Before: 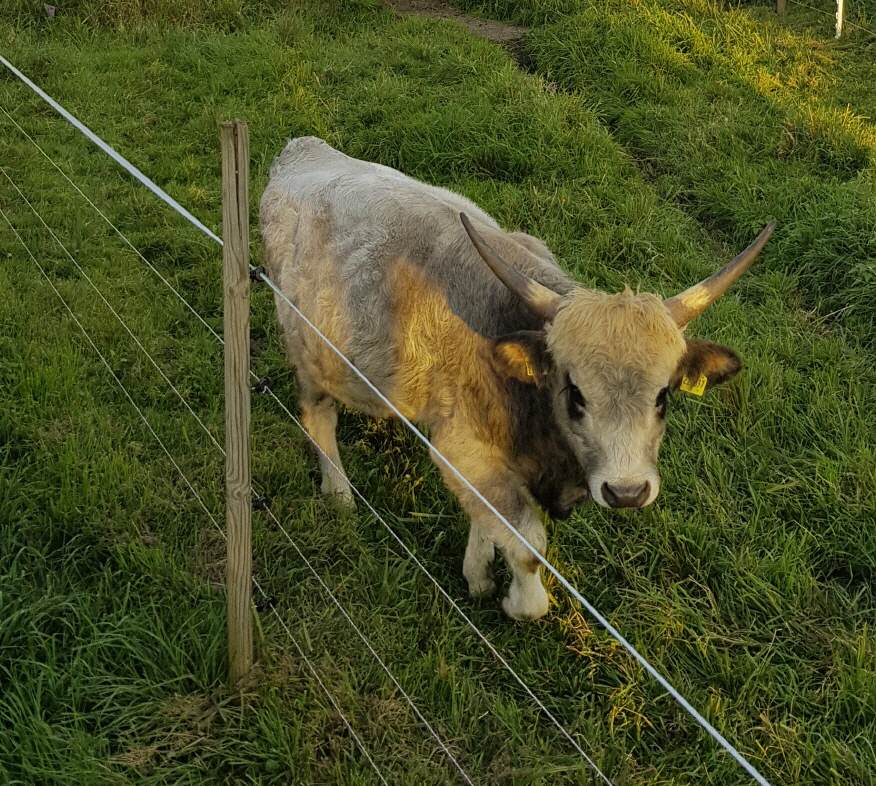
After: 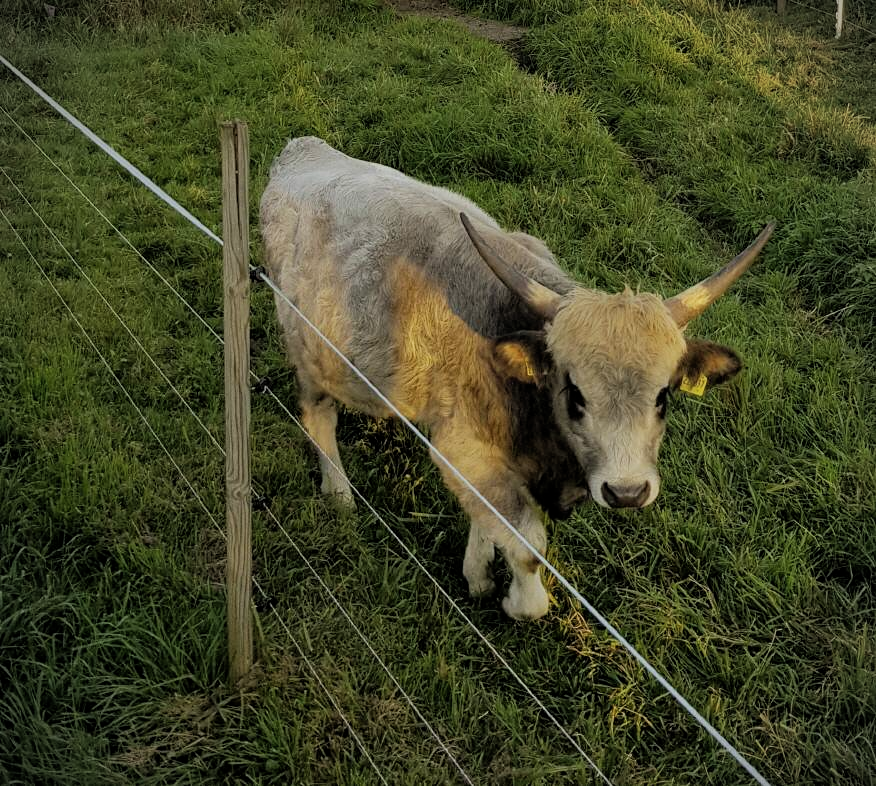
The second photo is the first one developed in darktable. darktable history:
vignetting: fall-off start 91.22%, brightness -0.575
filmic rgb: middle gray luminance 9.47%, black relative exposure -10.65 EV, white relative exposure 3.43 EV, target black luminance 0%, hardness 5.95, latitude 59.66%, contrast 1.089, highlights saturation mix 6.05%, shadows ↔ highlights balance 28.78%
contrast brightness saturation: saturation -0.082
tone equalizer: edges refinement/feathering 500, mask exposure compensation -1.57 EV, preserve details no
